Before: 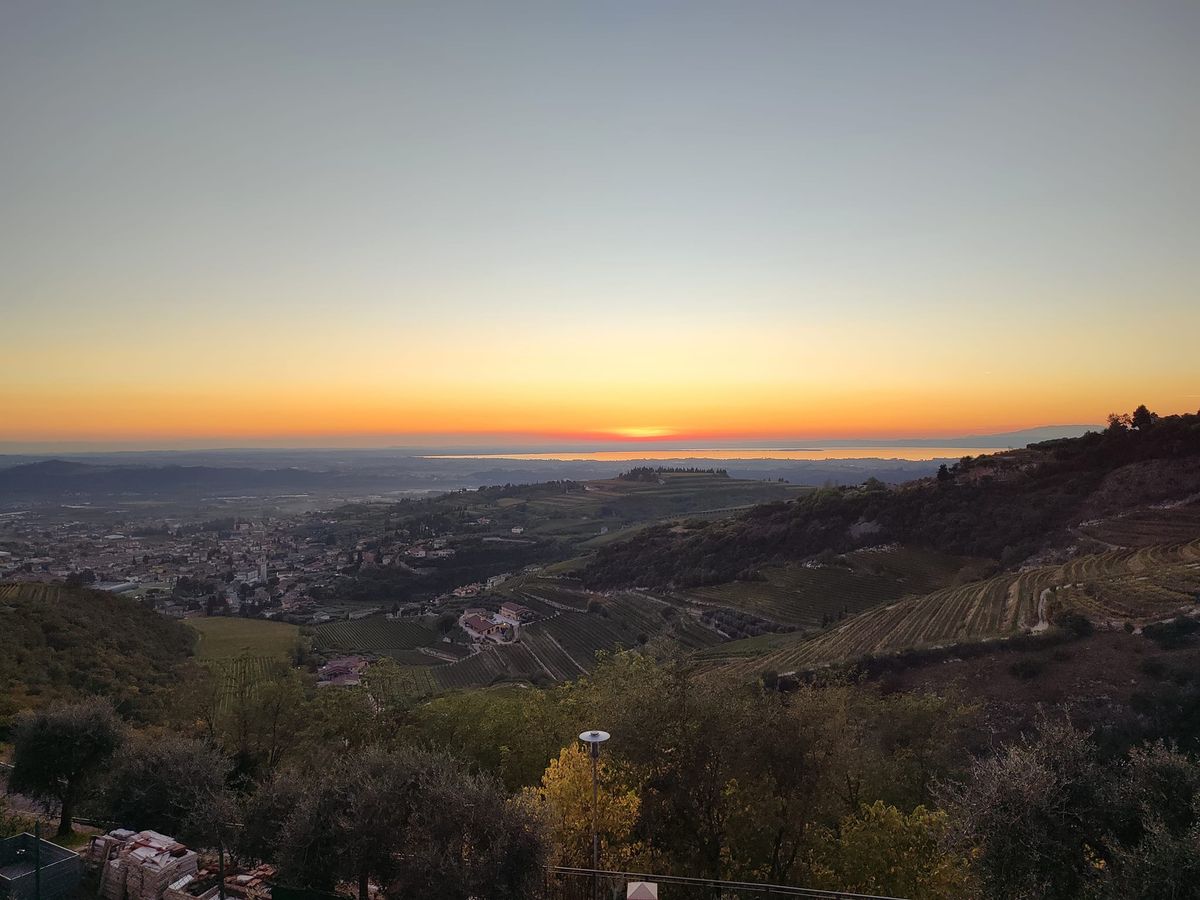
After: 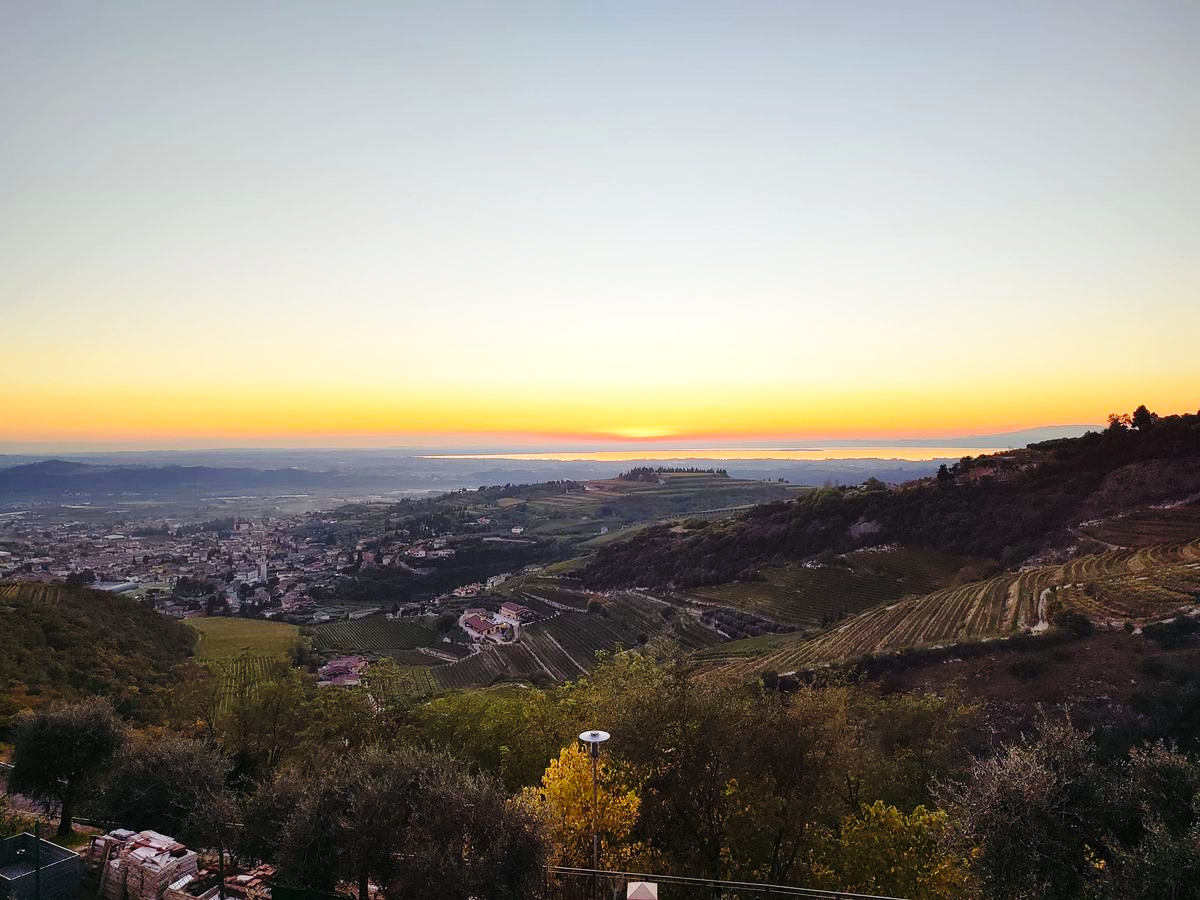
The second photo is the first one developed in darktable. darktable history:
color balance: output saturation 110%
levels: mode automatic, black 0.023%, white 99.97%, levels [0.062, 0.494, 0.925]
base curve: curves: ch0 [(0, 0) (0.028, 0.03) (0.121, 0.232) (0.46, 0.748) (0.859, 0.968) (1, 1)], preserve colors none
